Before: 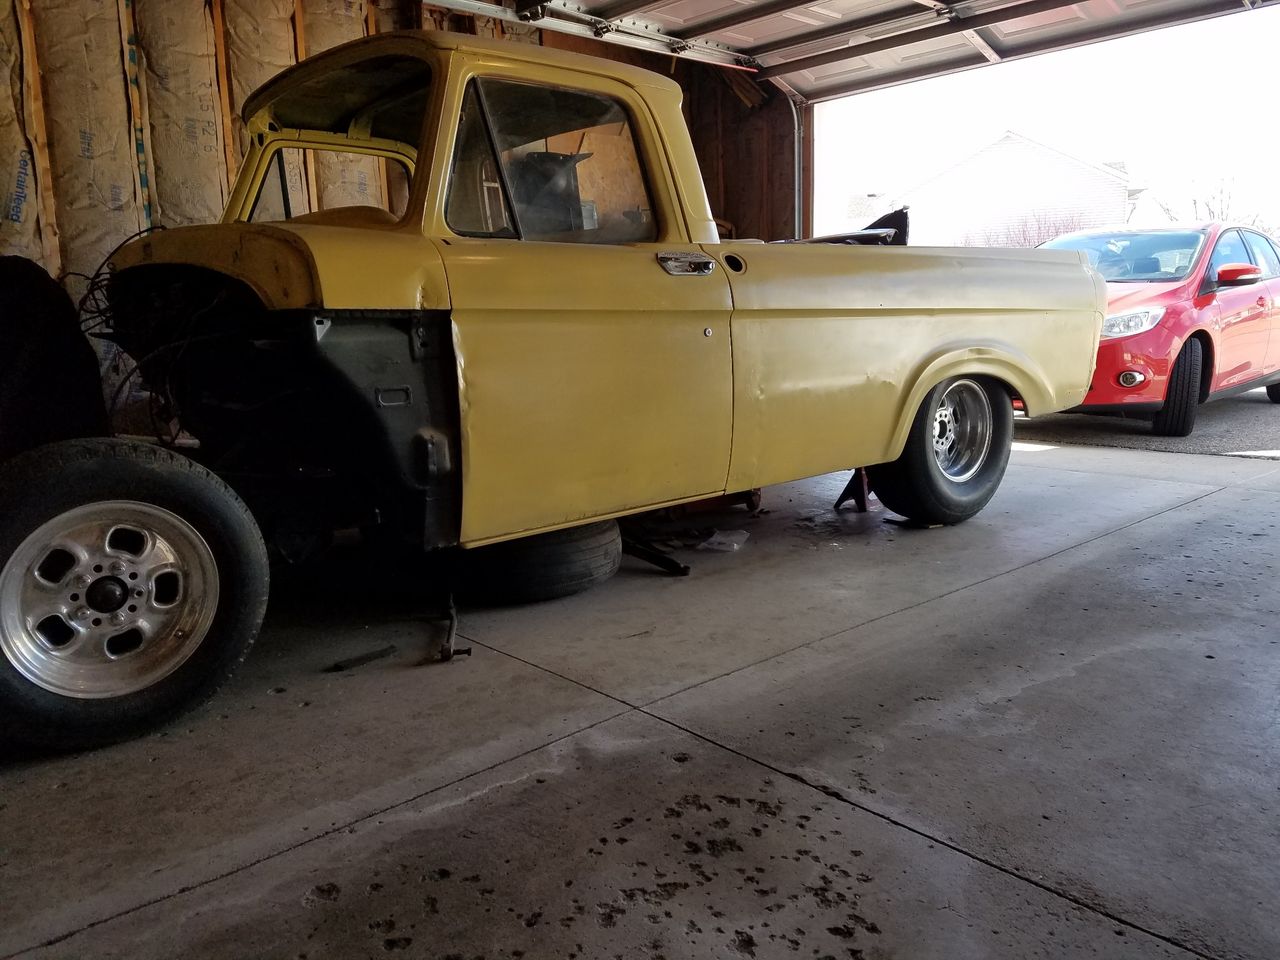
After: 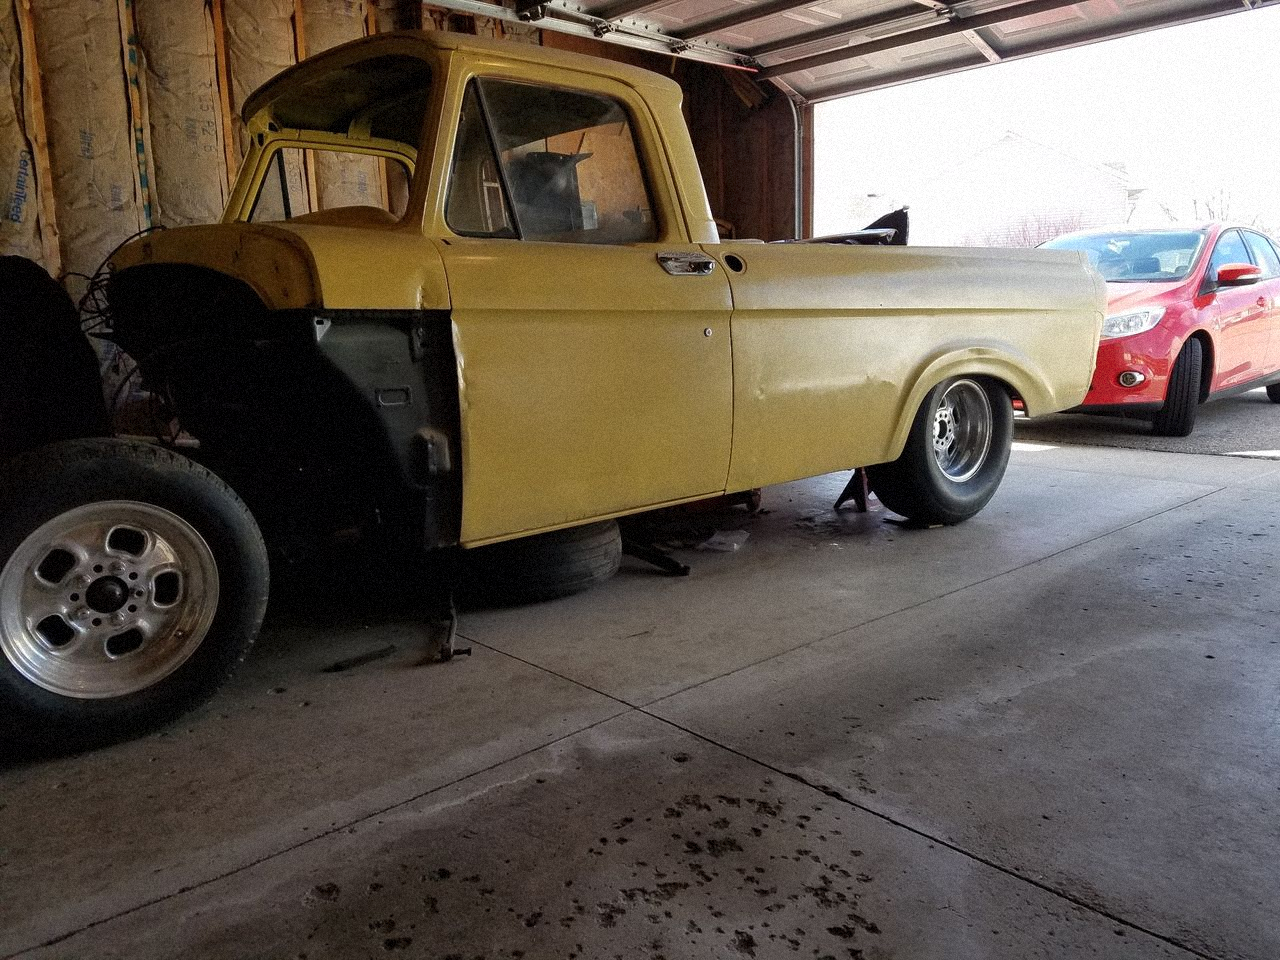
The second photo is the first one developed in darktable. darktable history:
grain: mid-tones bias 0%
